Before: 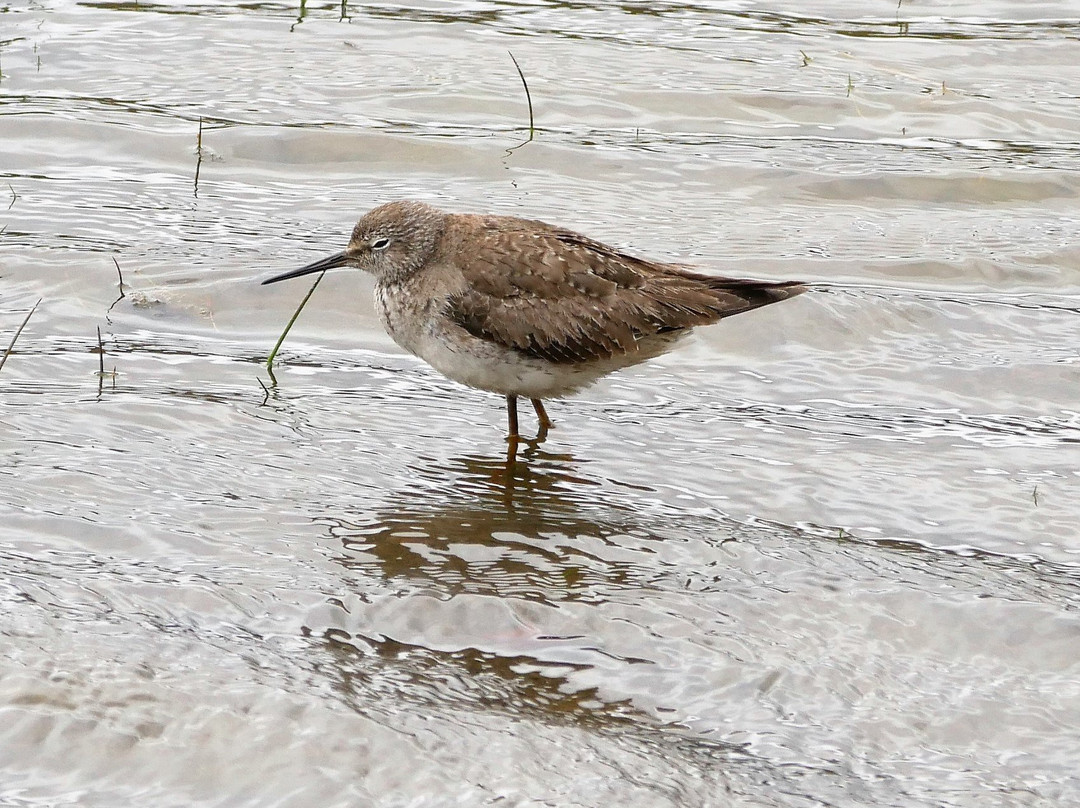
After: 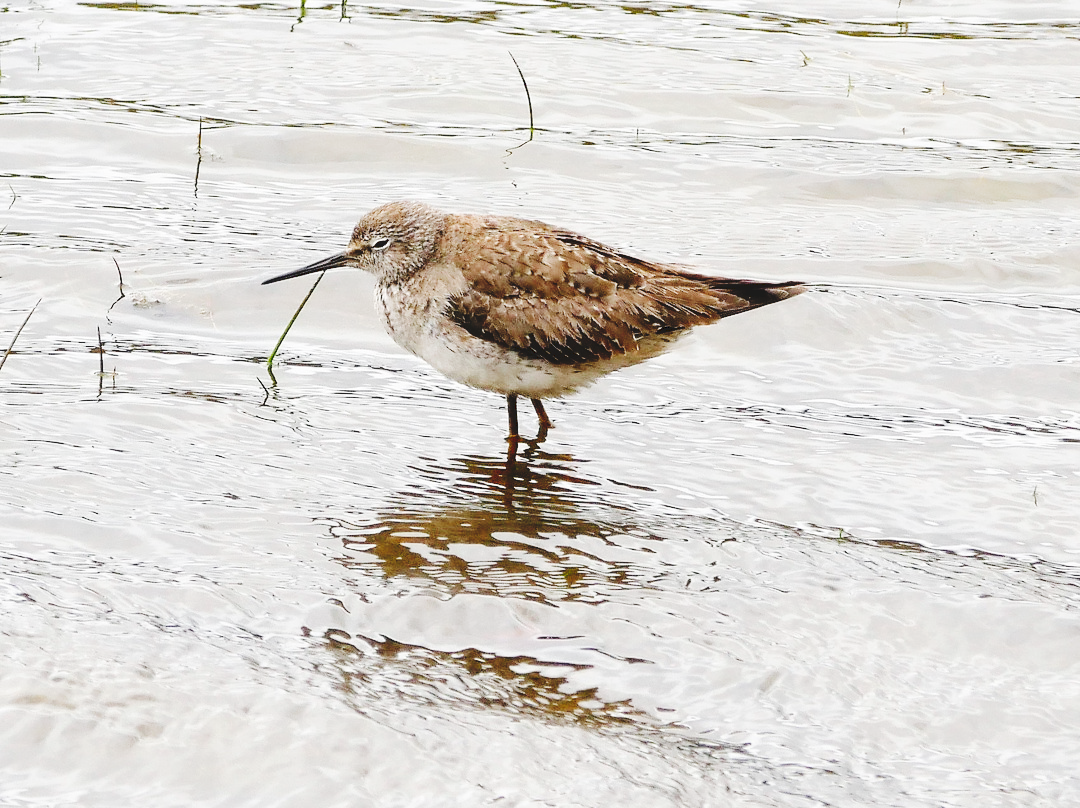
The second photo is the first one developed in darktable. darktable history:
tone curve: curves: ch0 [(0, 0) (0.003, 0.09) (0.011, 0.095) (0.025, 0.097) (0.044, 0.108) (0.069, 0.117) (0.1, 0.129) (0.136, 0.151) (0.177, 0.185) (0.224, 0.229) (0.277, 0.299) (0.335, 0.379) (0.399, 0.469) (0.468, 0.55) (0.543, 0.629) (0.623, 0.702) (0.709, 0.775) (0.801, 0.85) (0.898, 0.91) (1, 1)], preserve colors none
base curve: curves: ch0 [(0, 0) (0.032, 0.025) (0.121, 0.166) (0.206, 0.329) (0.605, 0.79) (1, 1)], preserve colors none
